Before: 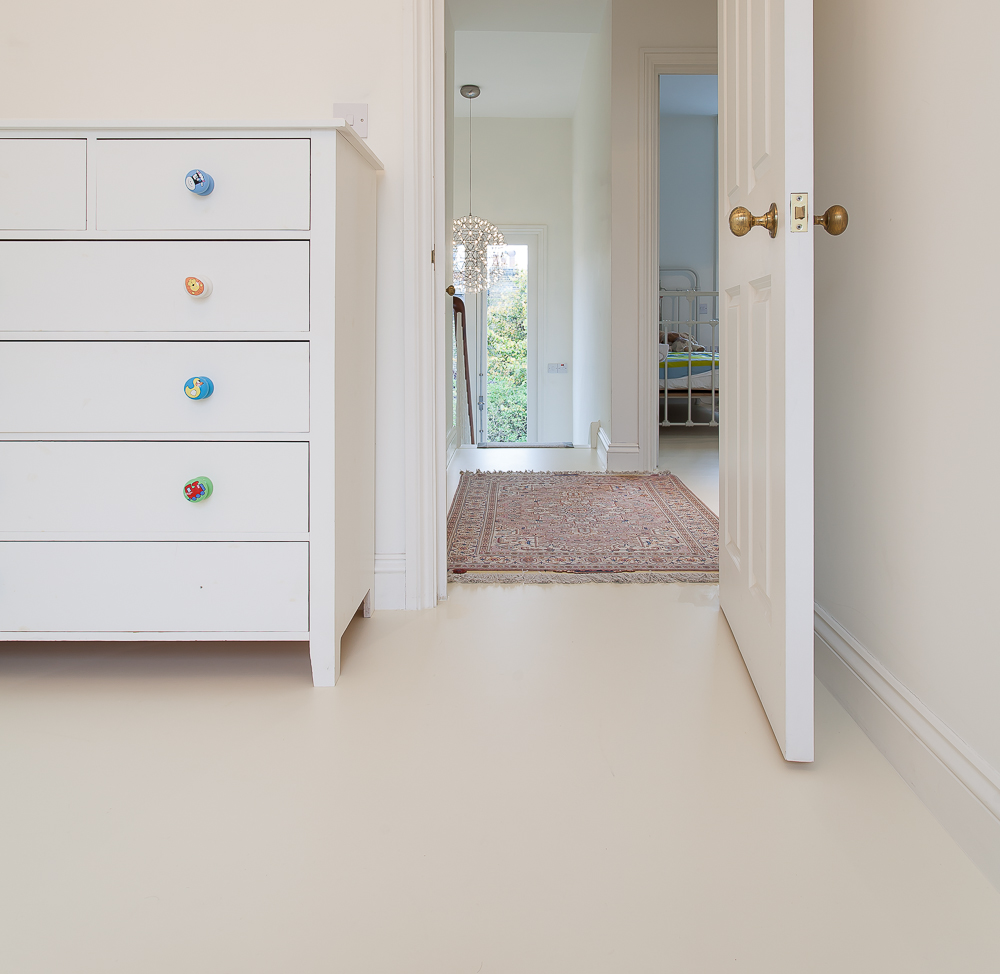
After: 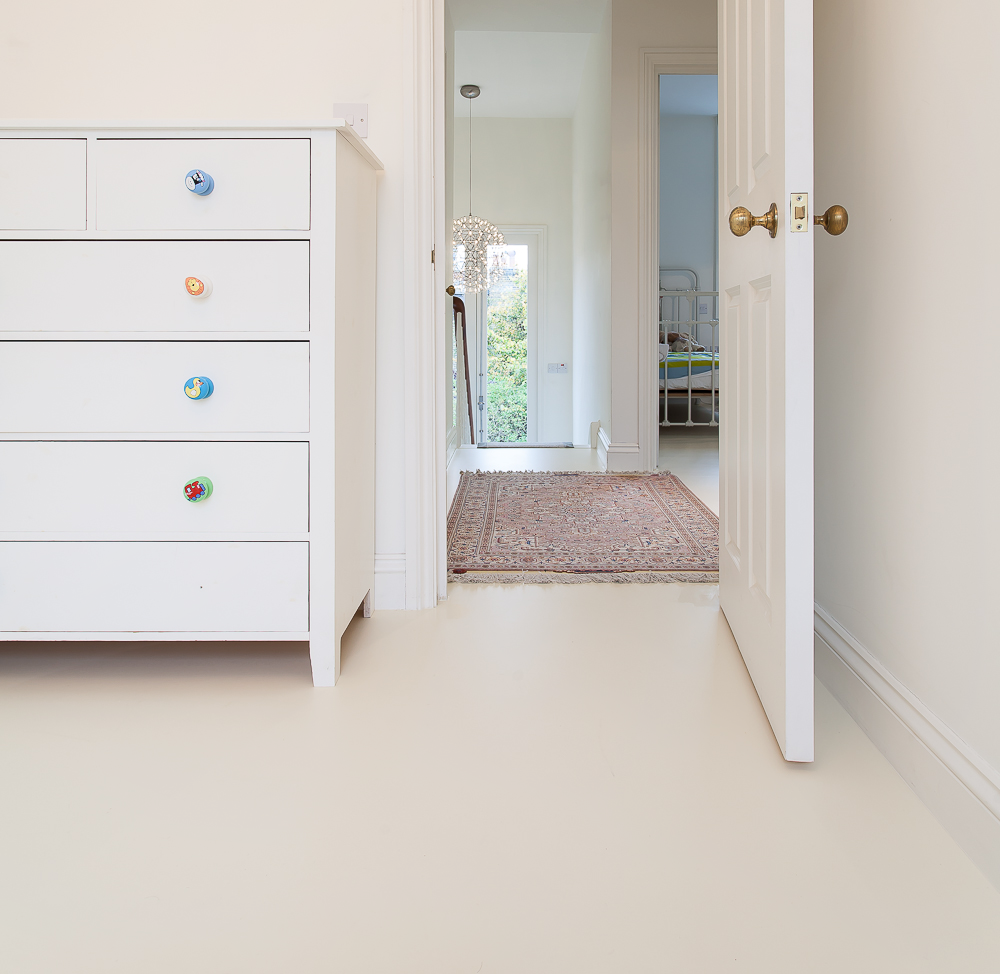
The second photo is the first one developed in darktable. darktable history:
shadows and highlights: shadows 0.843, highlights 40.86, highlights color adjustment 55.9%
